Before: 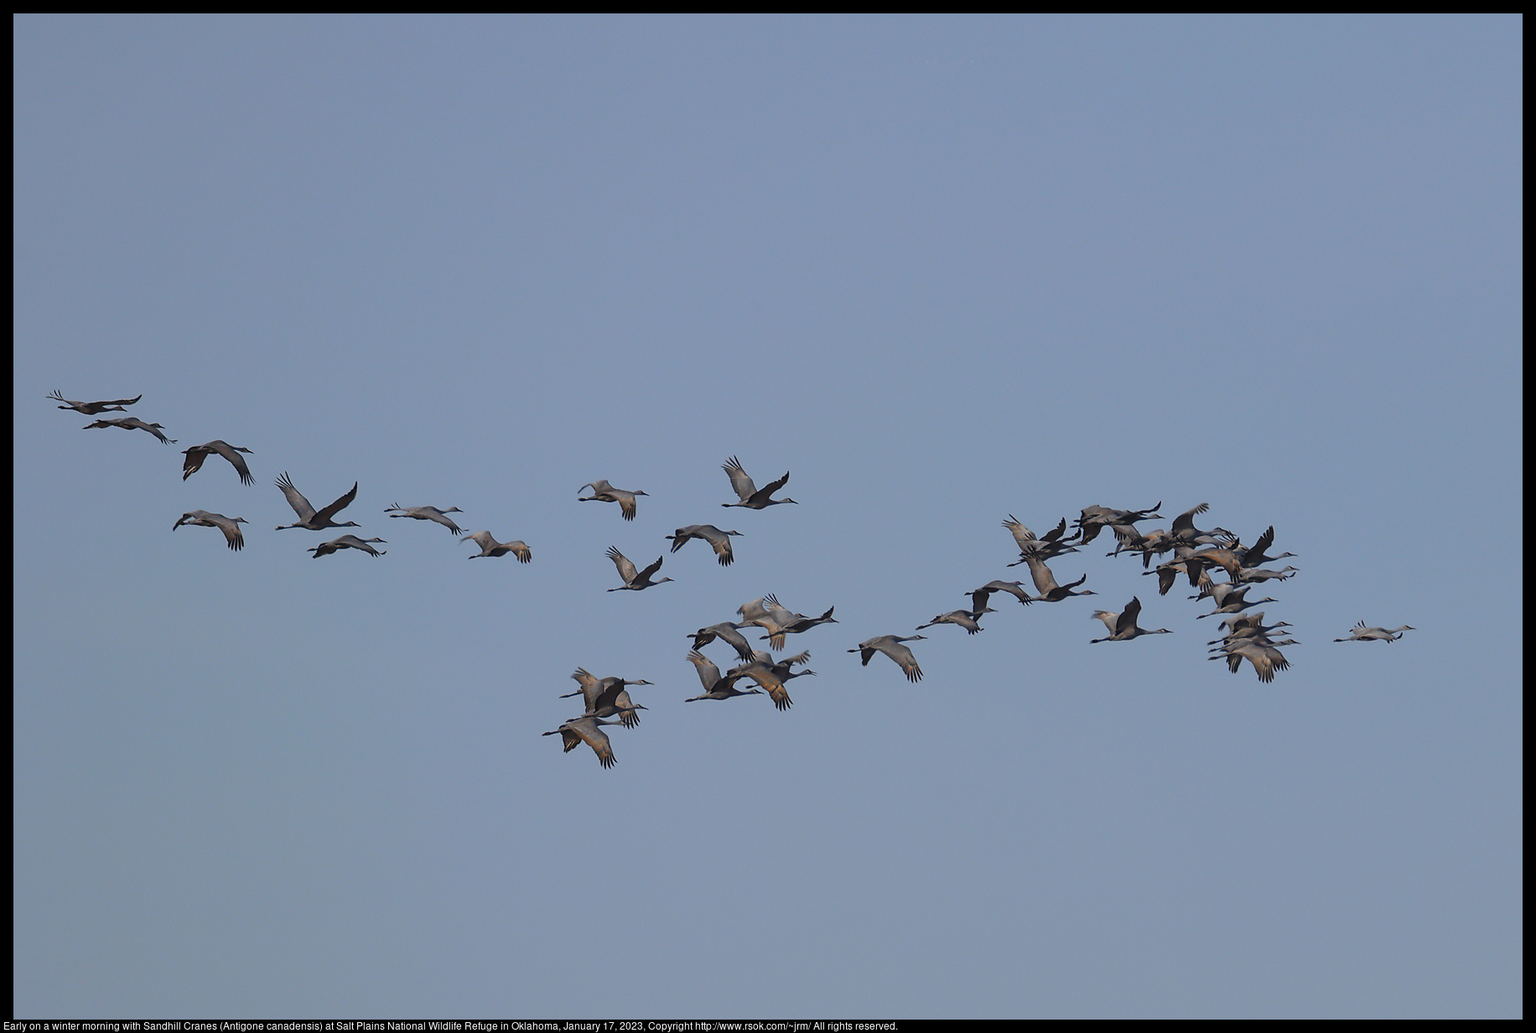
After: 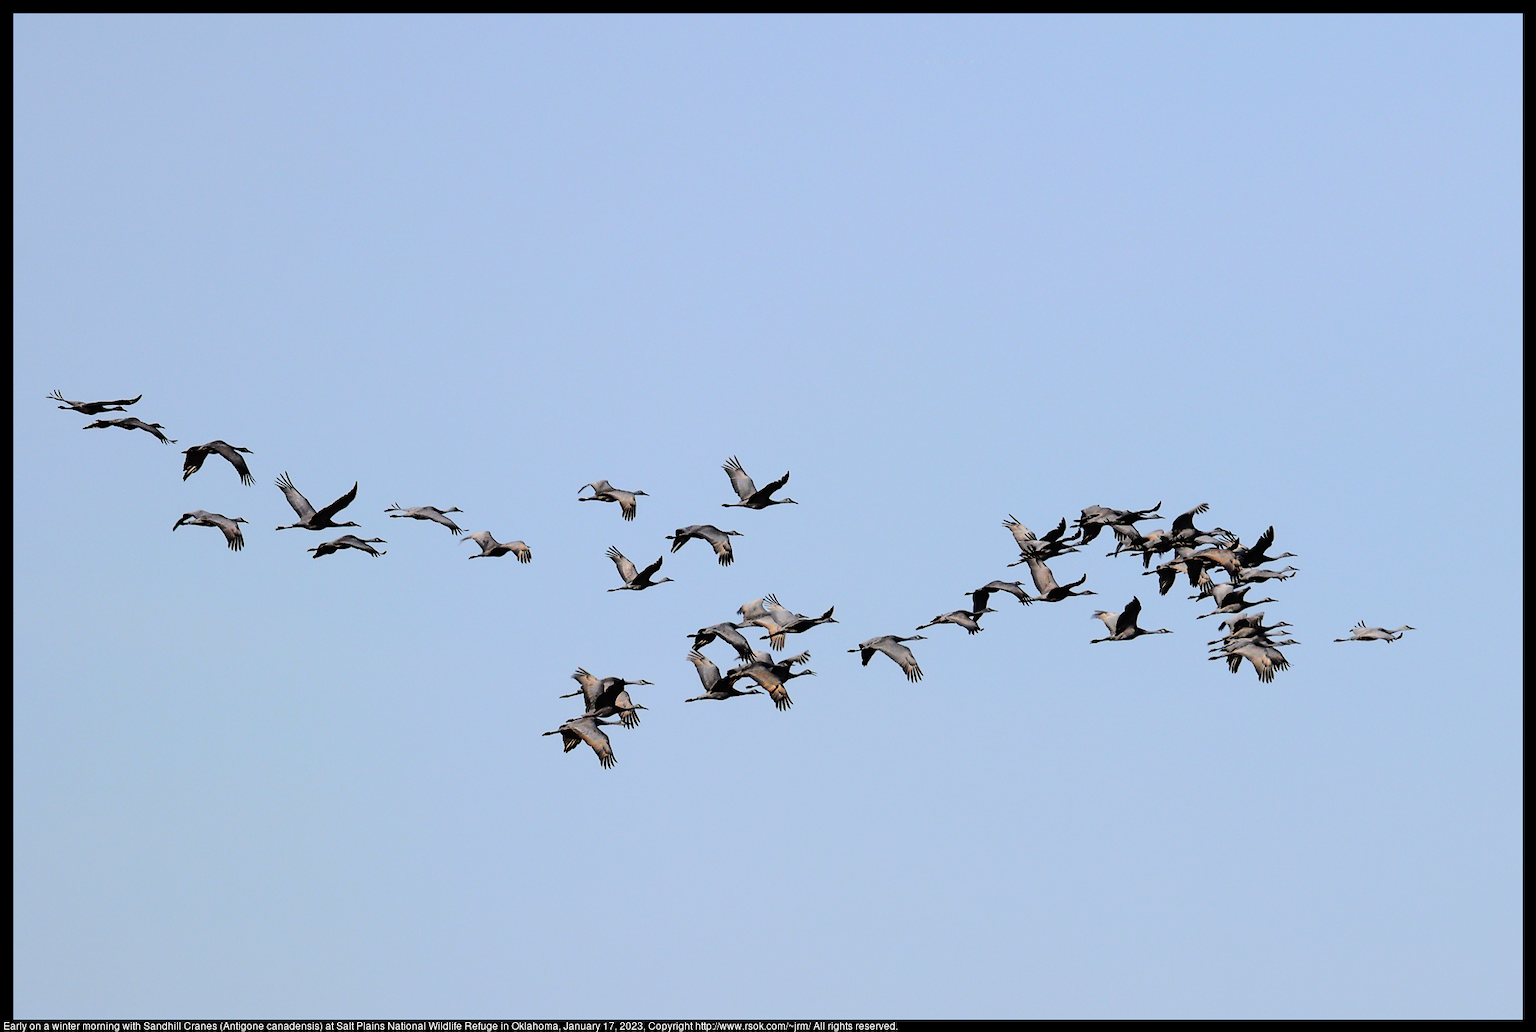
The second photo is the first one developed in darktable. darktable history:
base curve: curves: ch0 [(0, 0) (0.036, 0.01) (0.123, 0.254) (0.258, 0.504) (0.507, 0.748) (1, 1)]
